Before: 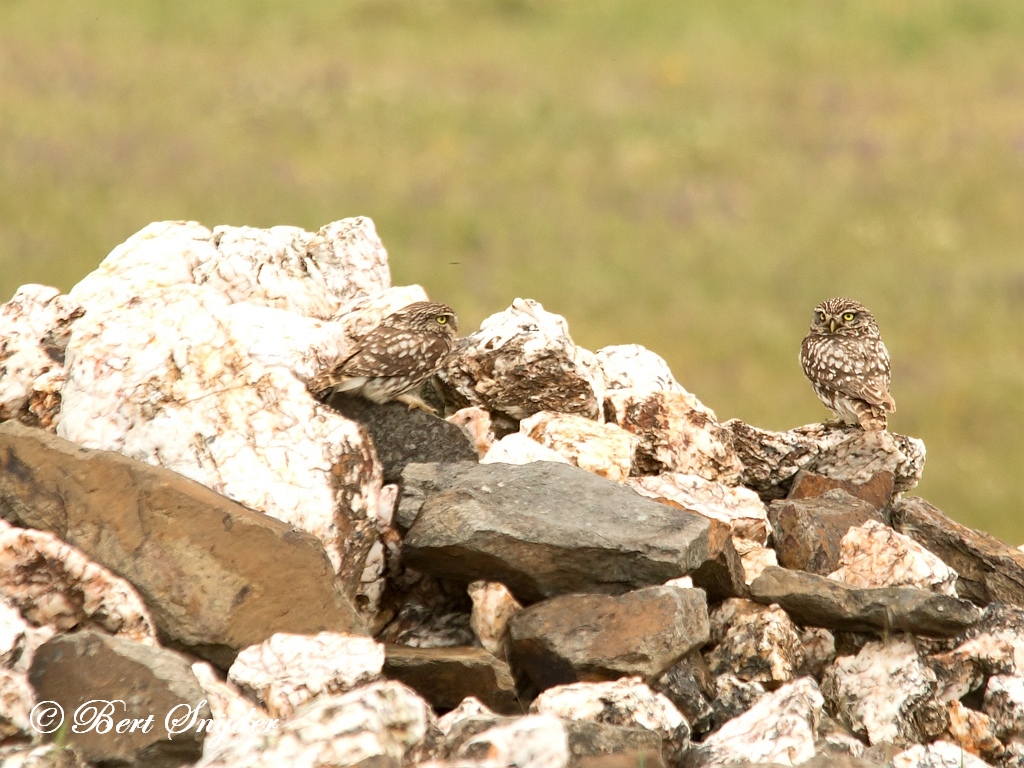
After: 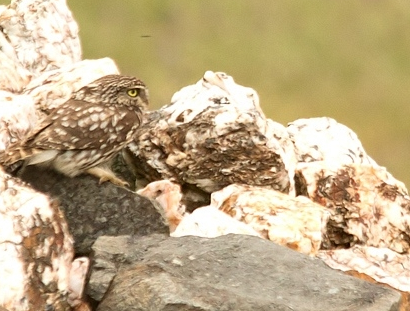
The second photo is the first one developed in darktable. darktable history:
crop: left 30.246%, top 29.659%, right 29.643%, bottom 29.804%
